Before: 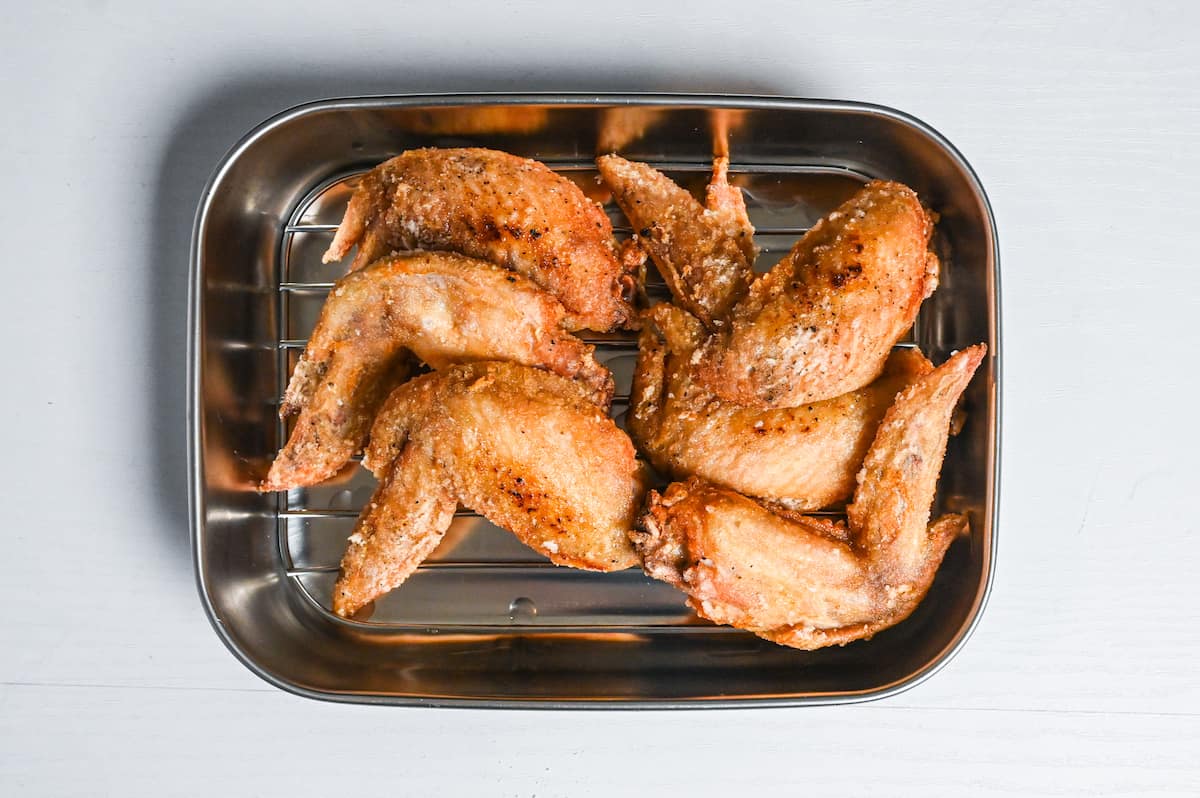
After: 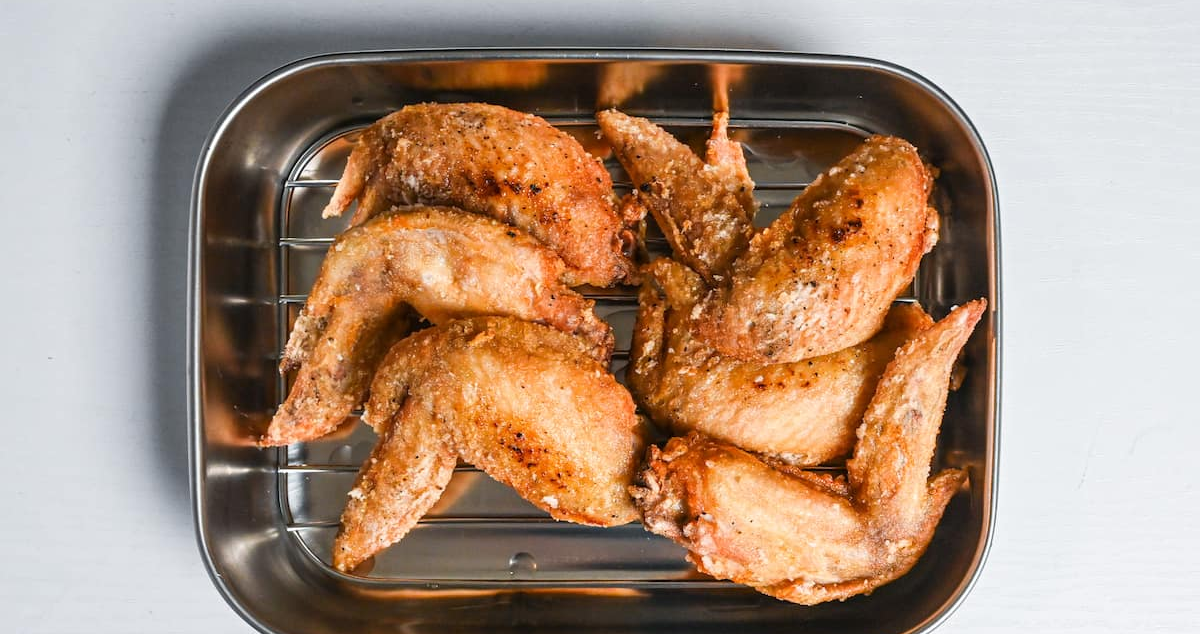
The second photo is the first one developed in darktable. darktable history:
crop and rotate: top 5.649%, bottom 14.87%
